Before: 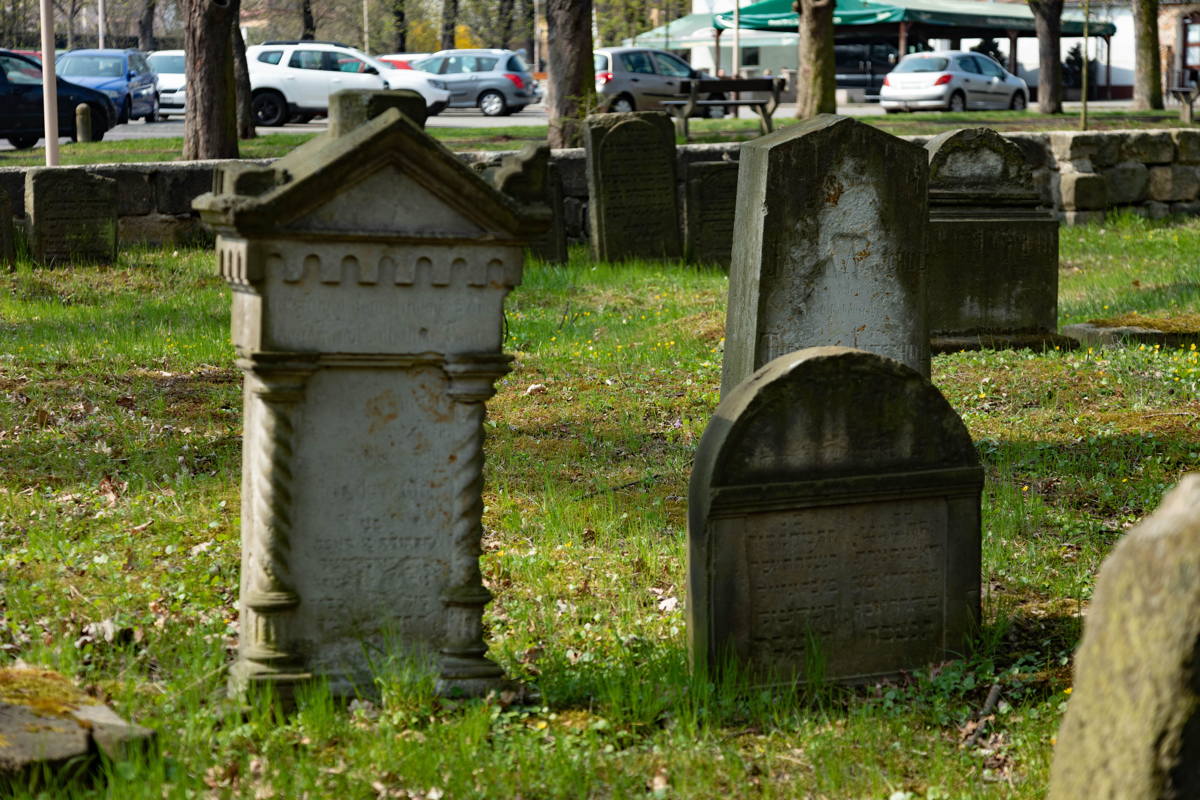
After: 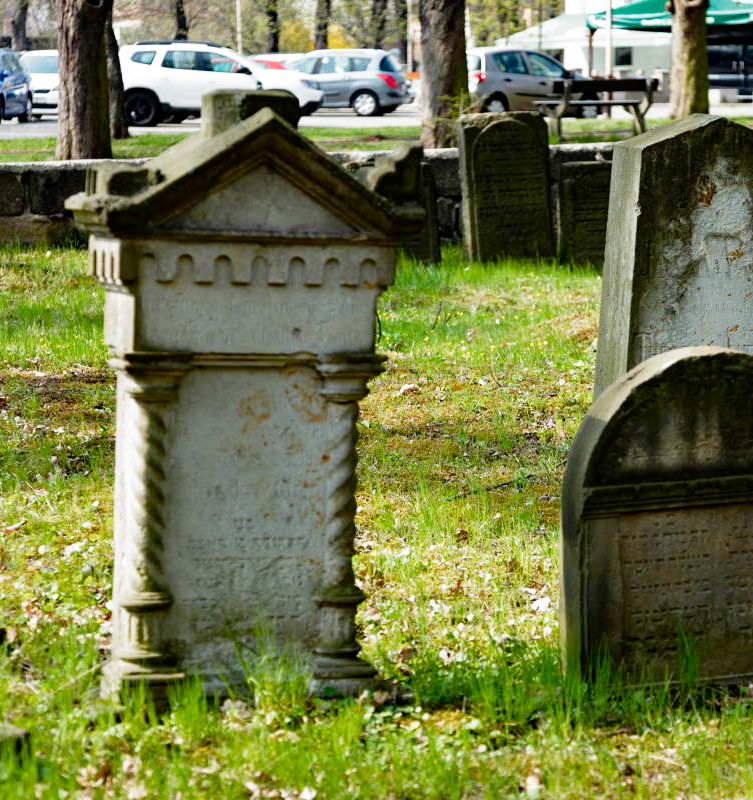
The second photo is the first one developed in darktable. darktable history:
filmic rgb: middle gray luminance 9.23%, black relative exposure -10.55 EV, white relative exposure 3.45 EV, threshold 6 EV, target black luminance 0%, hardness 5.98, latitude 59.69%, contrast 1.087, highlights saturation mix 5%, shadows ↔ highlights balance 29.23%, add noise in highlights 0, preserve chrominance no, color science v3 (2019), use custom middle-gray values true, iterations of high-quality reconstruction 0, contrast in highlights soft, enable highlight reconstruction true
crop: left 10.644%, right 26.528%
